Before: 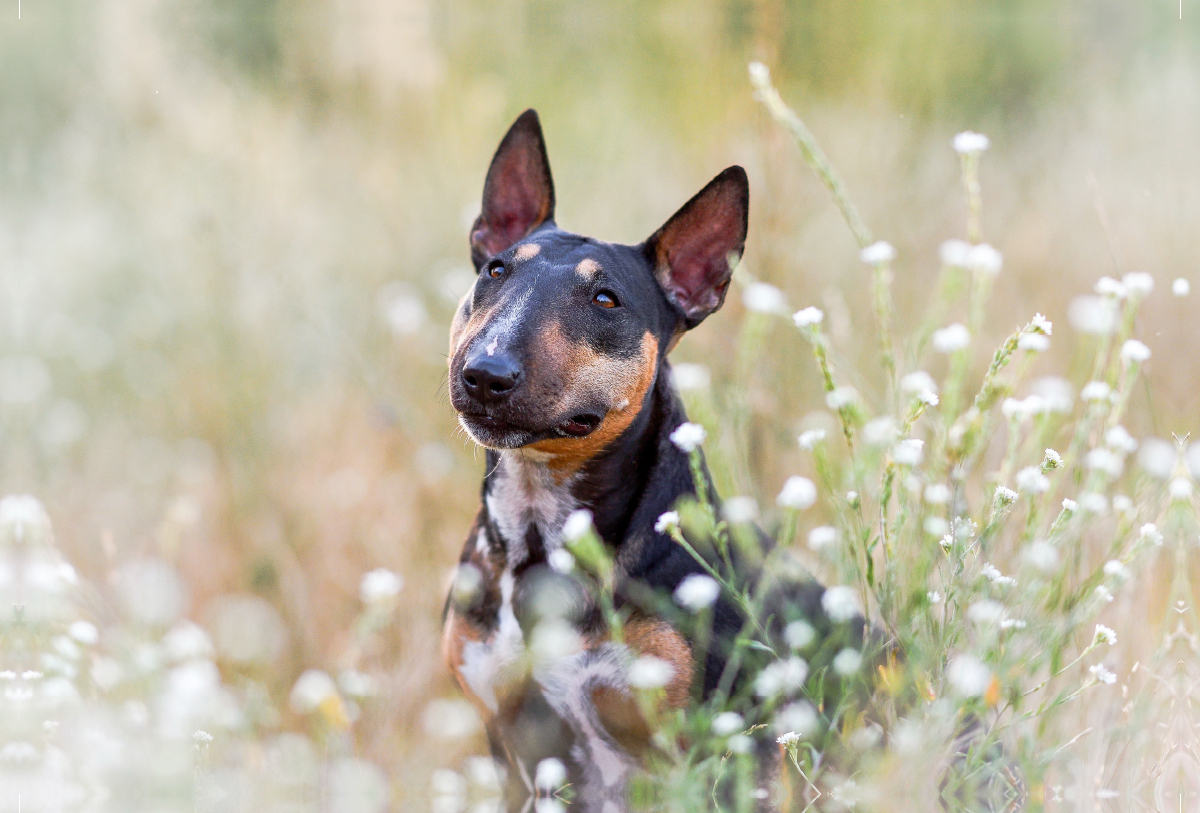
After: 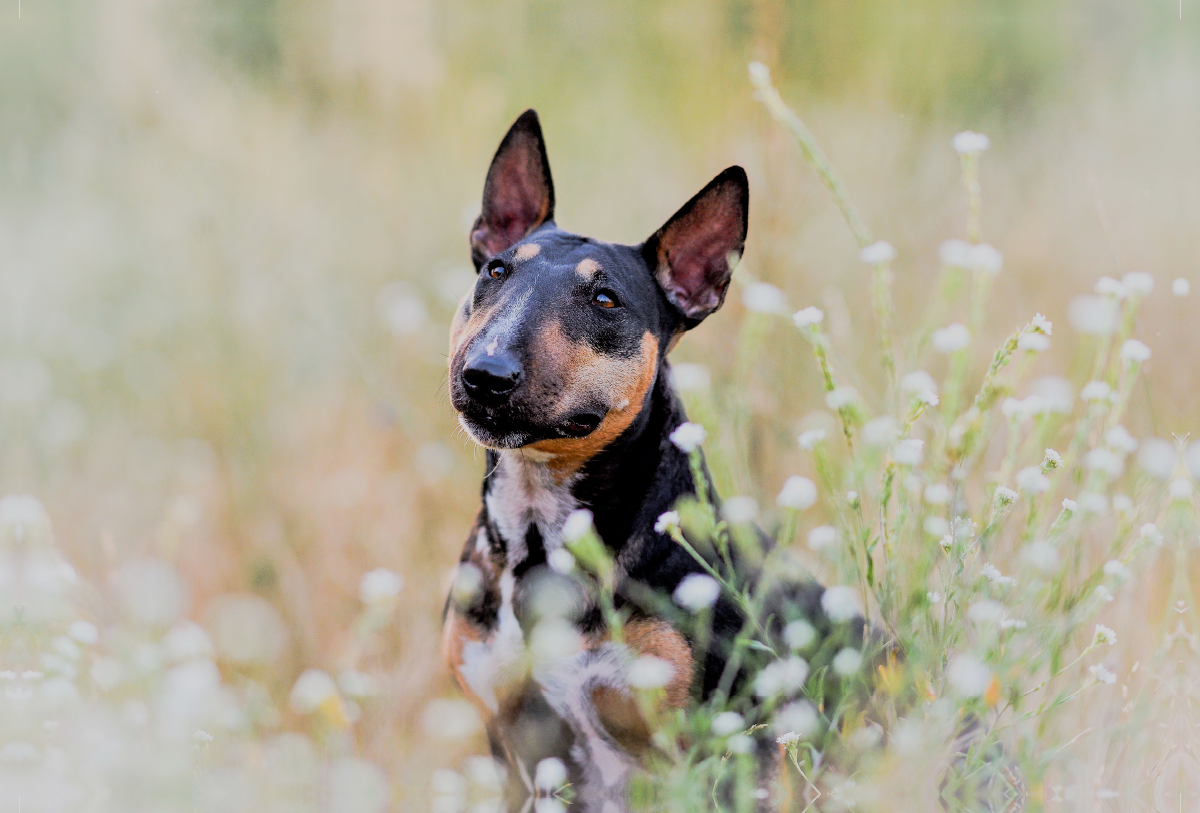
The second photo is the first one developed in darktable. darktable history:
filmic rgb: black relative exposure -4.17 EV, white relative exposure 5.12 EV, hardness 2.07, contrast 1.16, color science v6 (2022)
